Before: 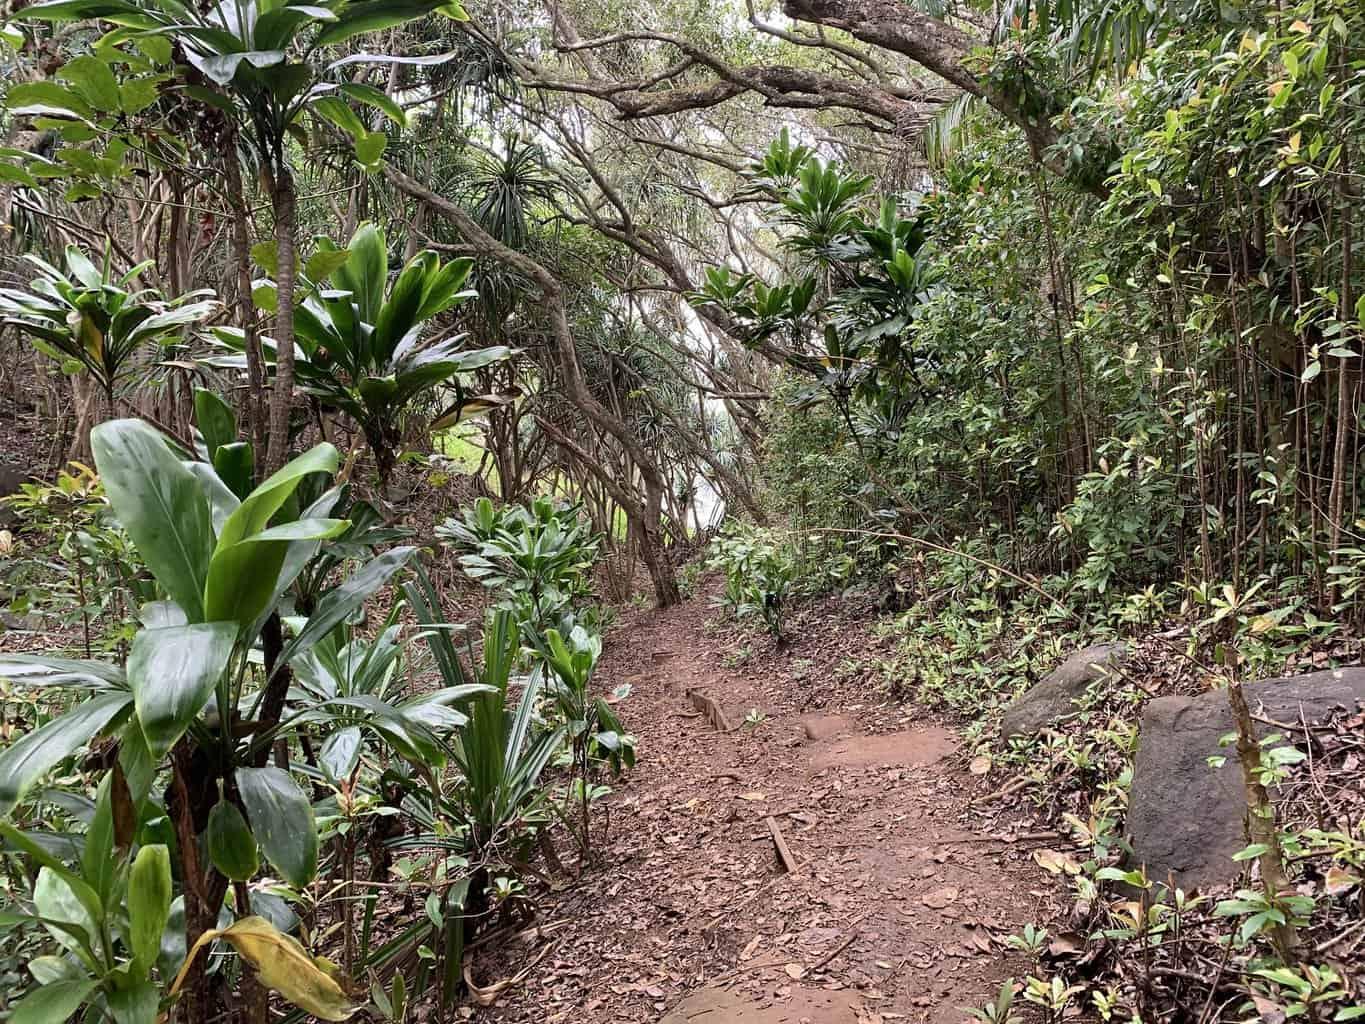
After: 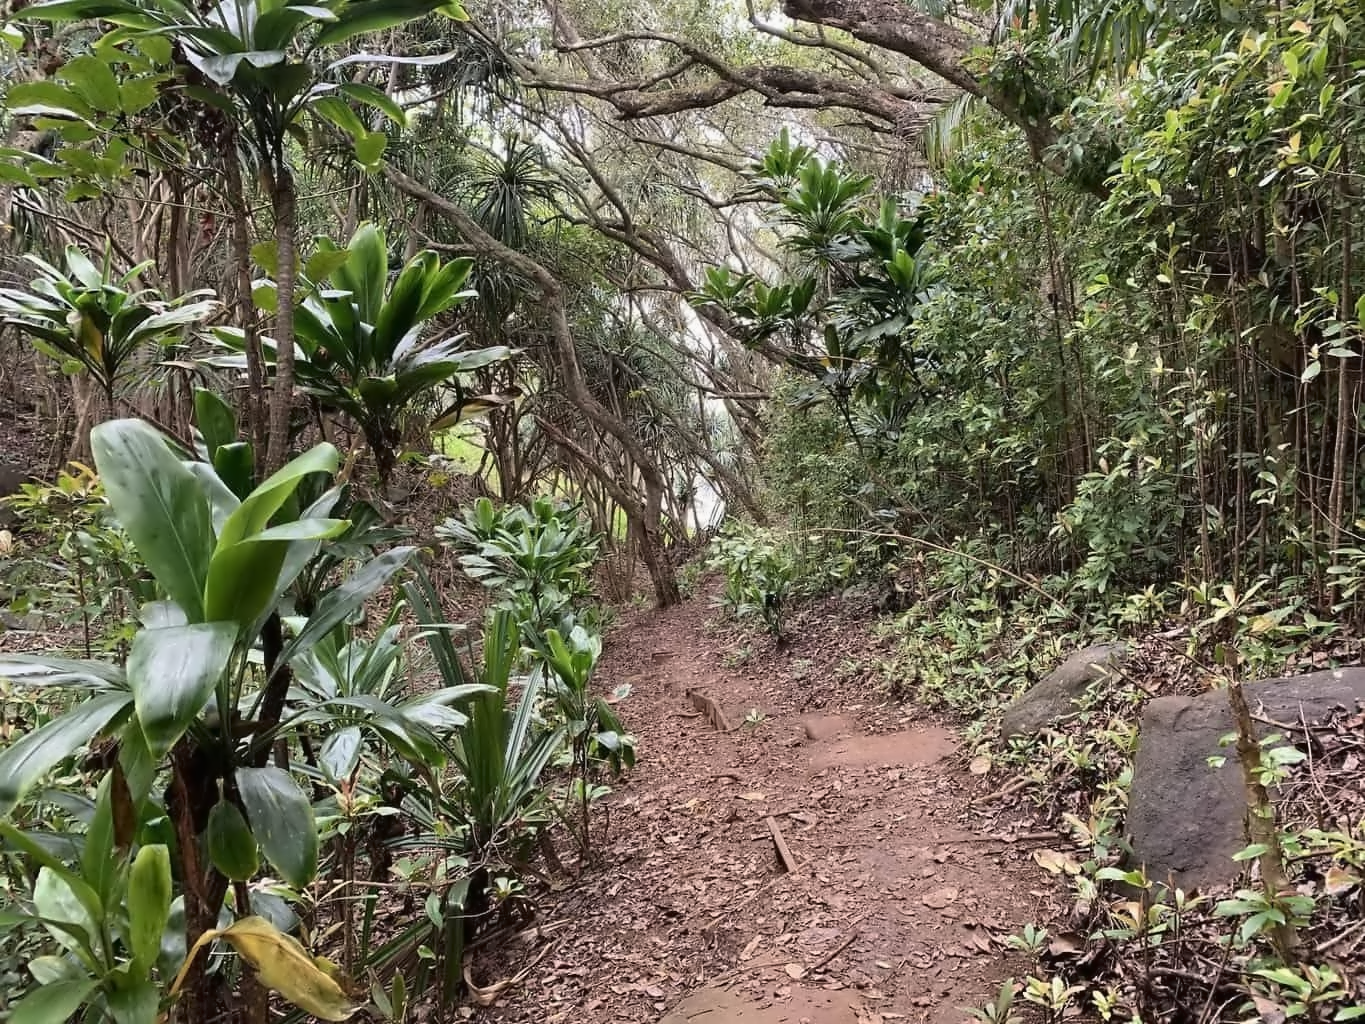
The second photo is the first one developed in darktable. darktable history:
contrast equalizer: octaves 7, y [[0.5 ×6], [0.5 ×6], [0.5 ×6], [0, 0.033, 0.067, 0.1, 0.133, 0.167], [0, 0.05, 0.1, 0.15, 0.2, 0.25]]
exposure: compensate highlight preservation false
